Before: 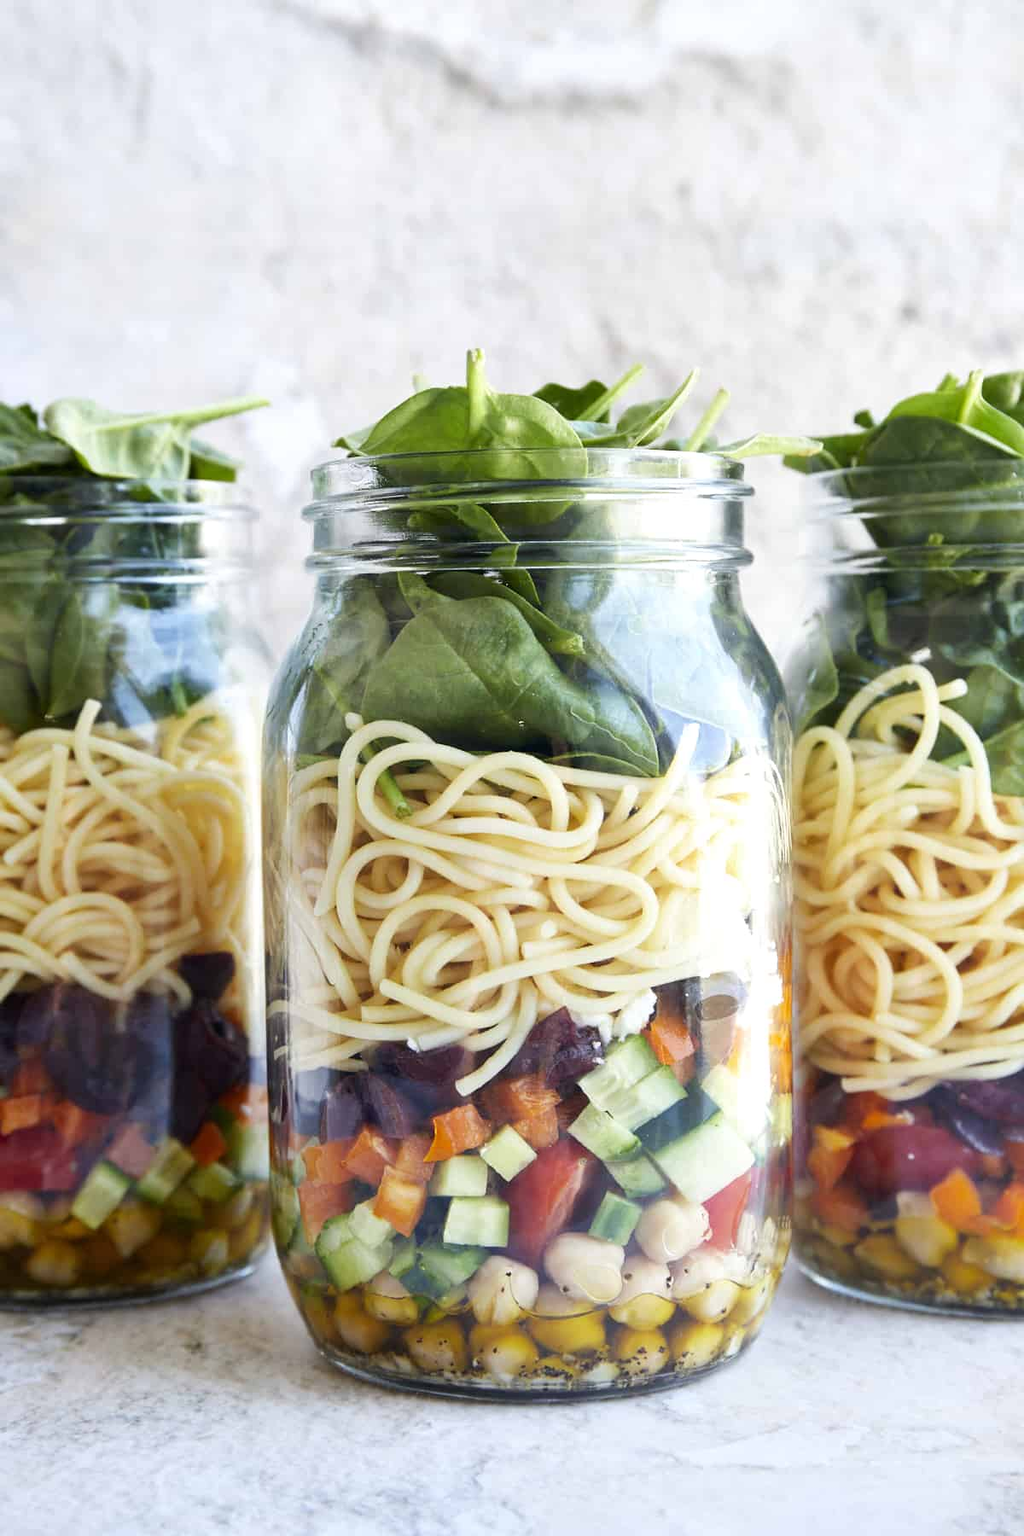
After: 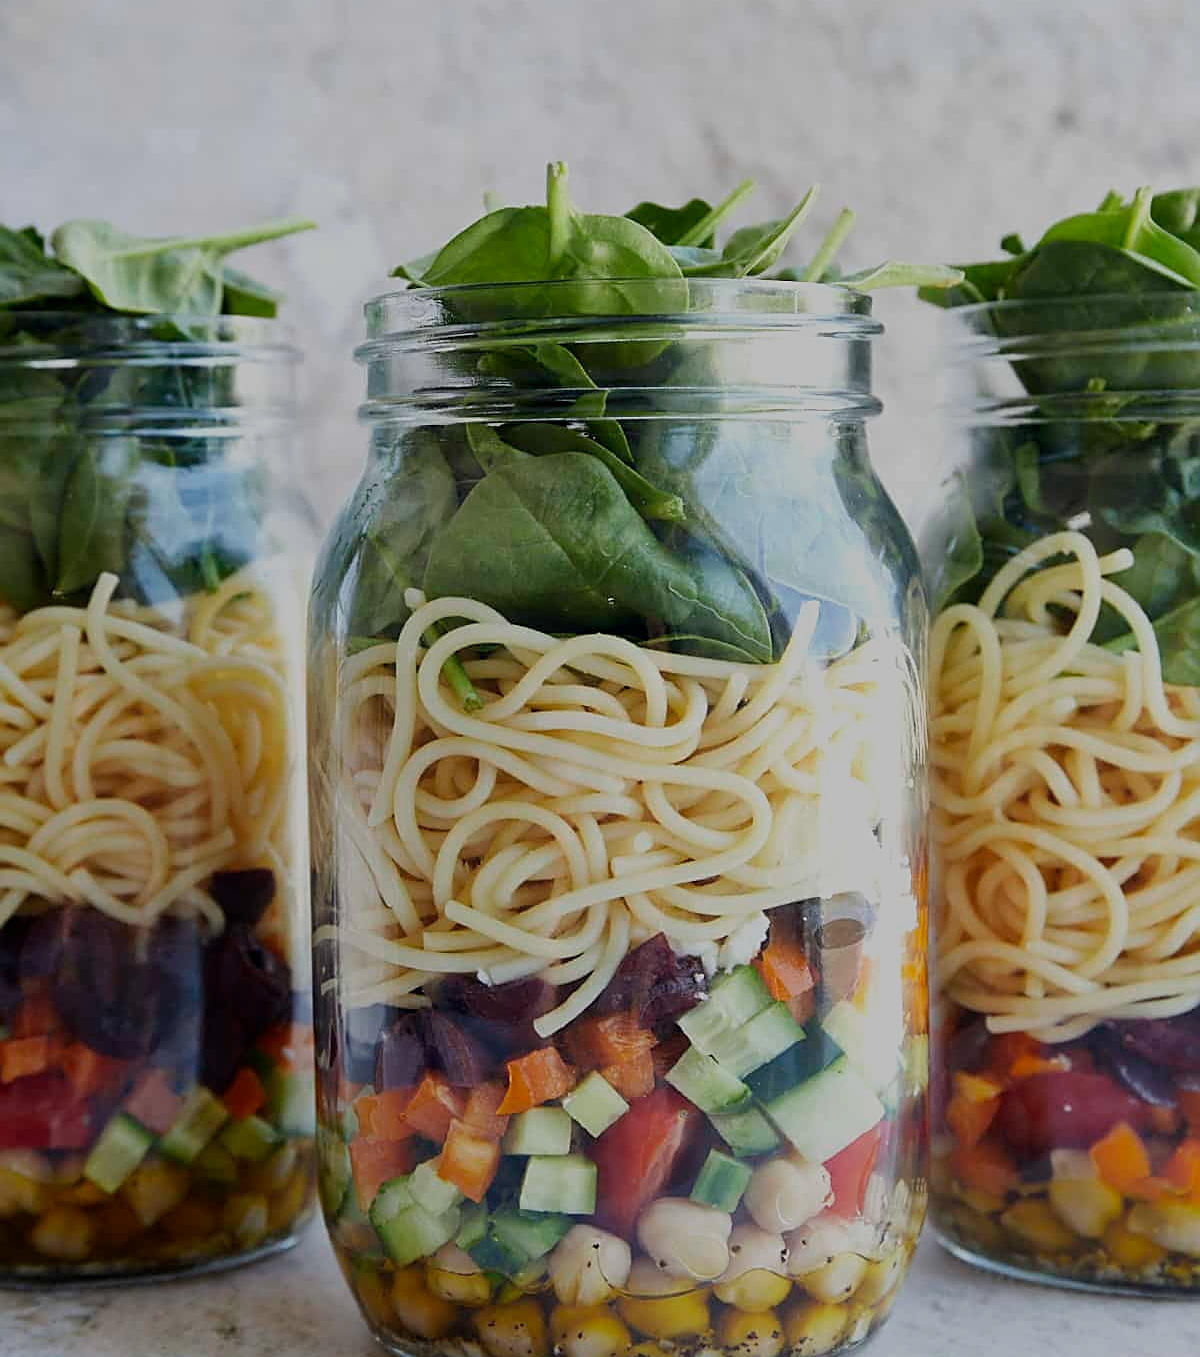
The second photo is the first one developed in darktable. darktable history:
exposure: exposure -0.967 EV, compensate highlight preservation false
crop: top 13.743%, bottom 10.829%
color correction: highlights b* -0.016
sharpen: on, module defaults
